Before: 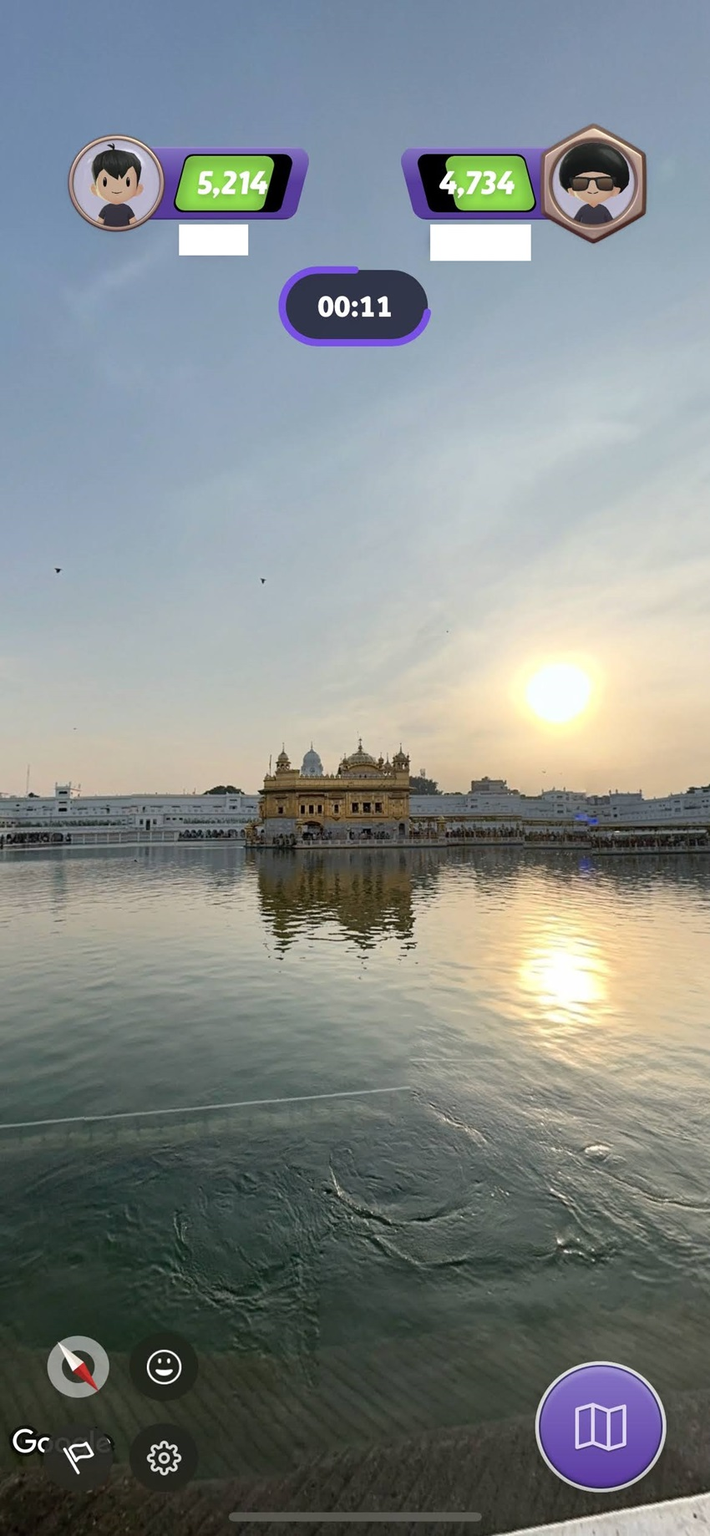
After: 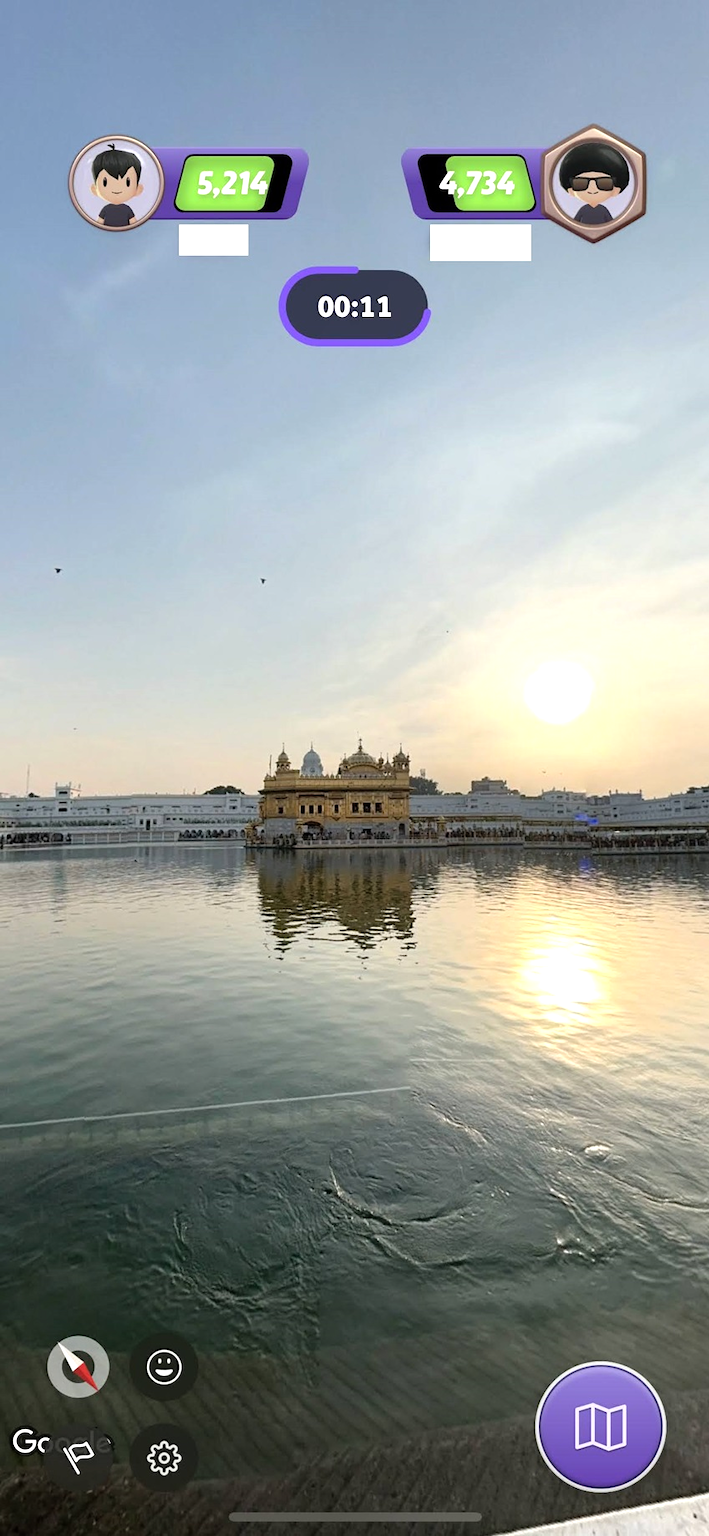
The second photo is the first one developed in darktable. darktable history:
tone equalizer: -8 EV -0.426 EV, -7 EV -0.368 EV, -6 EV -0.329 EV, -5 EV -0.2 EV, -3 EV 0.249 EV, -2 EV 0.323 EV, -1 EV 0.394 EV, +0 EV 0.444 EV
